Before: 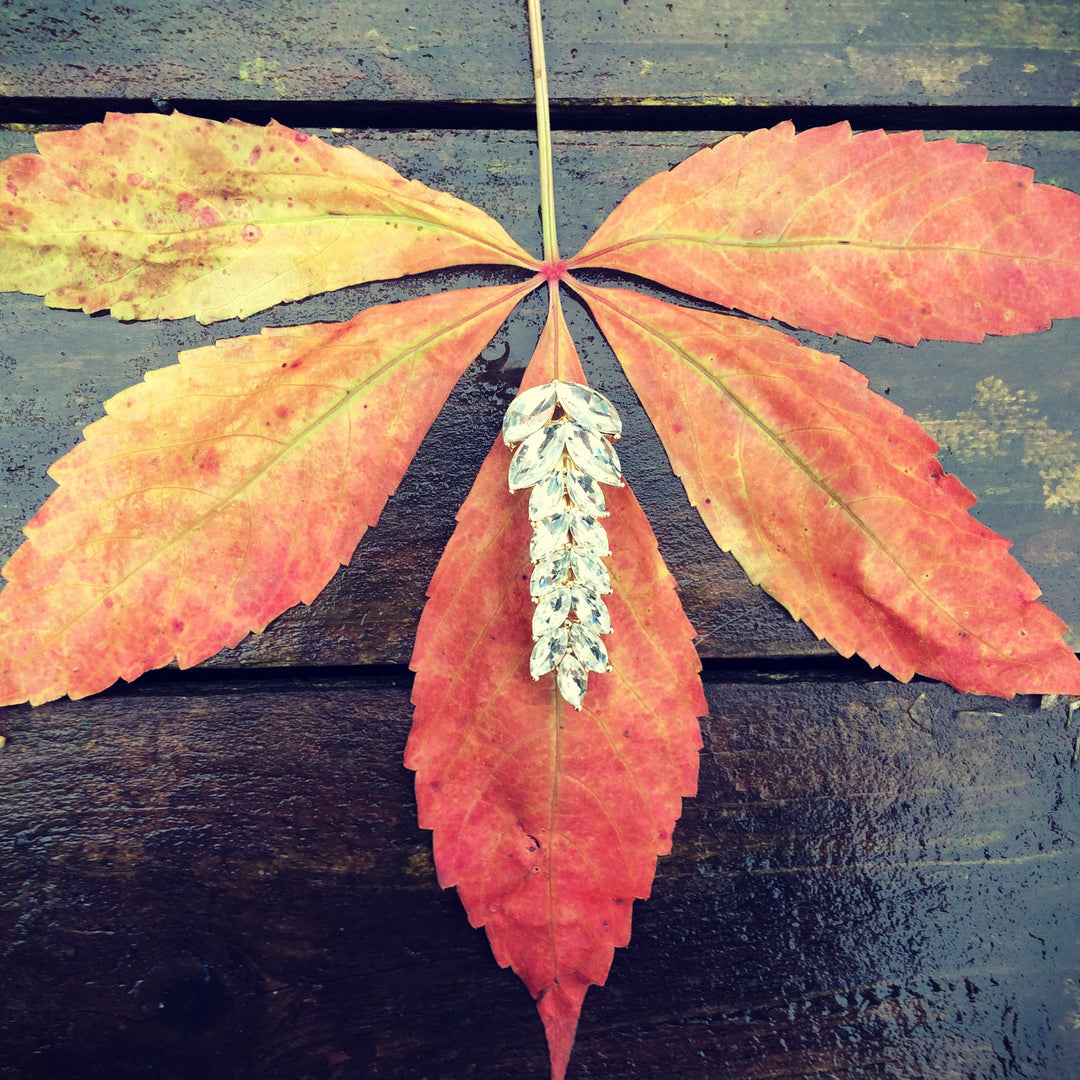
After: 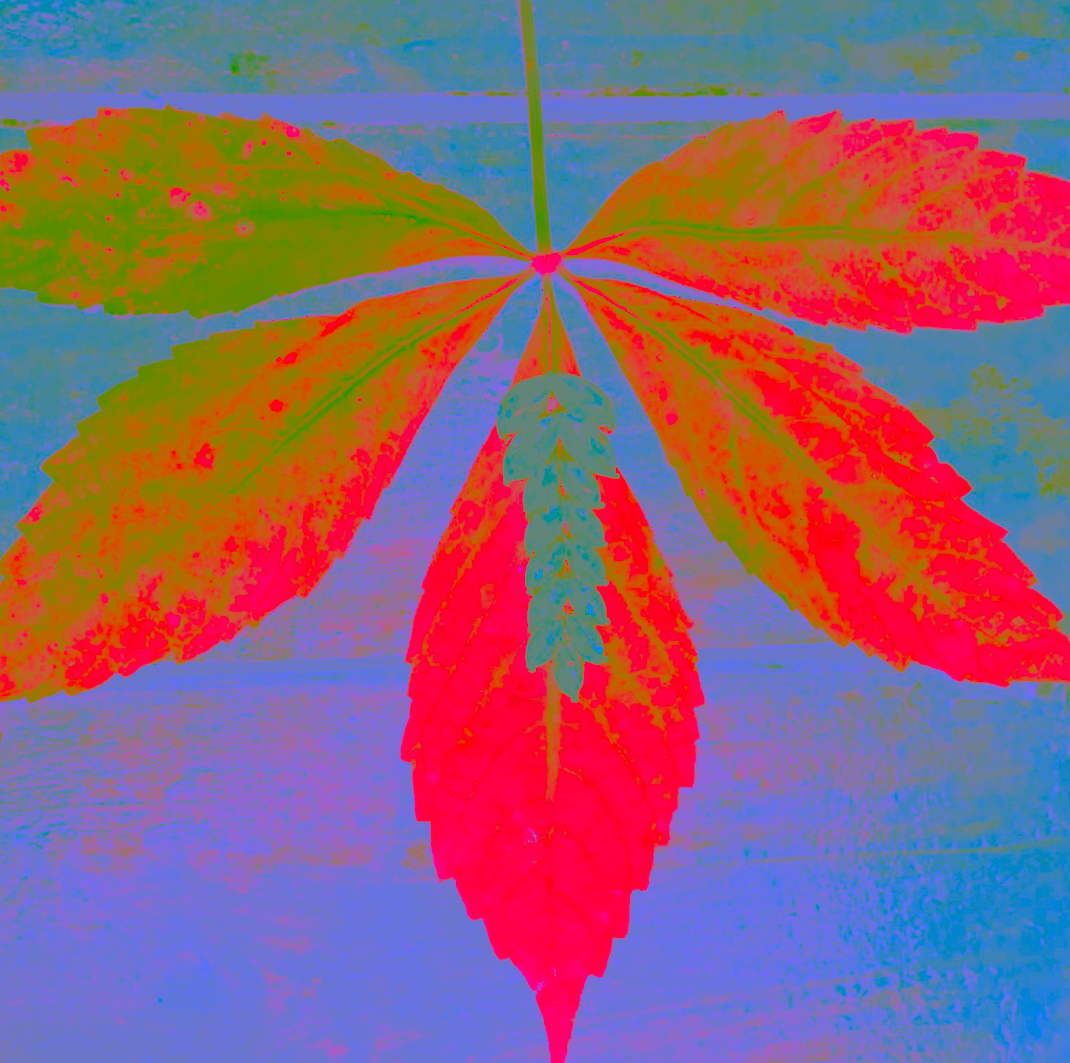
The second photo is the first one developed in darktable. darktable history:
exposure: black level correction 0.007, compensate highlight preservation false
contrast brightness saturation: contrast -0.99, brightness -0.17, saturation 0.75
local contrast: mode bilateral grid, contrast 28, coarseness 16, detail 115%, midtone range 0.2
levels: black 3.83%, white 90.64%, levels [0.044, 0.416, 0.908]
color correction: saturation 0.98
rotate and perspective: rotation -0.45°, automatic cropping original format, crop left 0.008, crop right 0.992, crop top 0.012, crop bottom 0.988
white balance: red 0.931, blue 1.11
